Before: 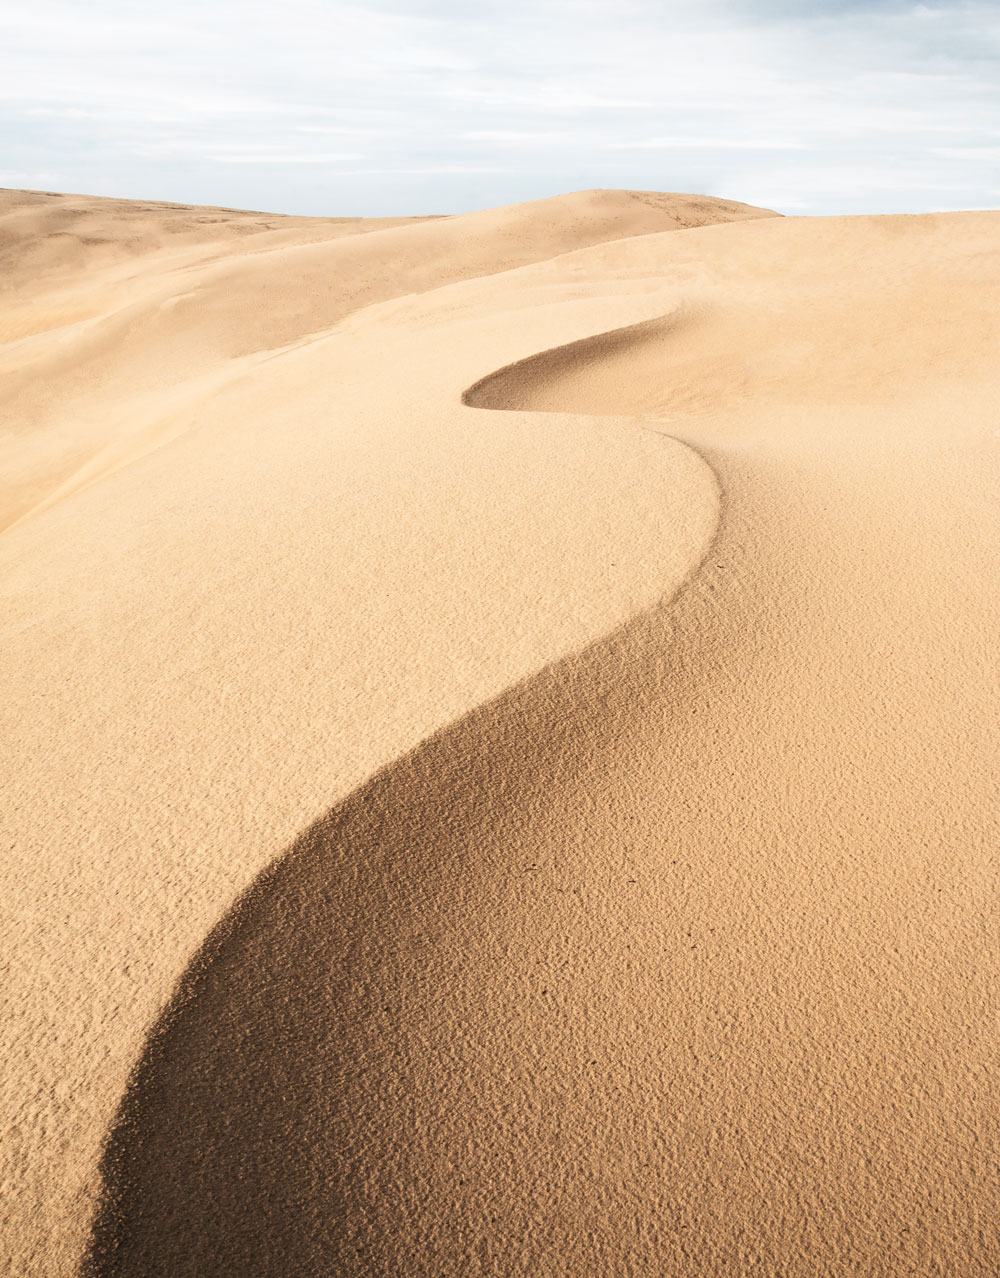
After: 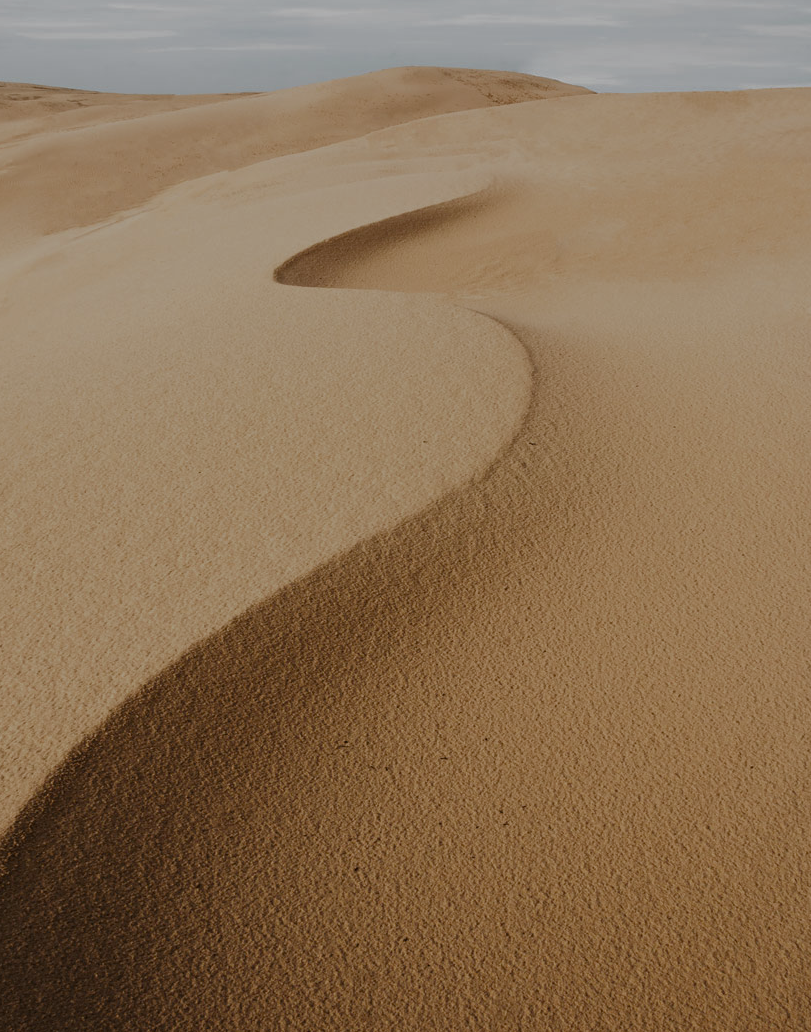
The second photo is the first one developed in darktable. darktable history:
crop: left 18.864%, top 9.644%, right 0.001%, bottom 9.574%
color balance rgb: shadows fall-off 298.123%, white fulcrum 2 EV, highlights fall-off 299.077%, perceptual saturation grading › global saturation 0.501%, perceptual saturation grading › highlights -25.733%, perceptual saturation grading › shadows 29.843%, perceptual brilliance grading › highlights 3.707%, perceptual brilliance grading › mid-tones -18.23%, perceptual brilliance grading › shadows -41.333%, mask middle-gray fulcrum 99.902%, contrast gray fulcrum 38.306%
